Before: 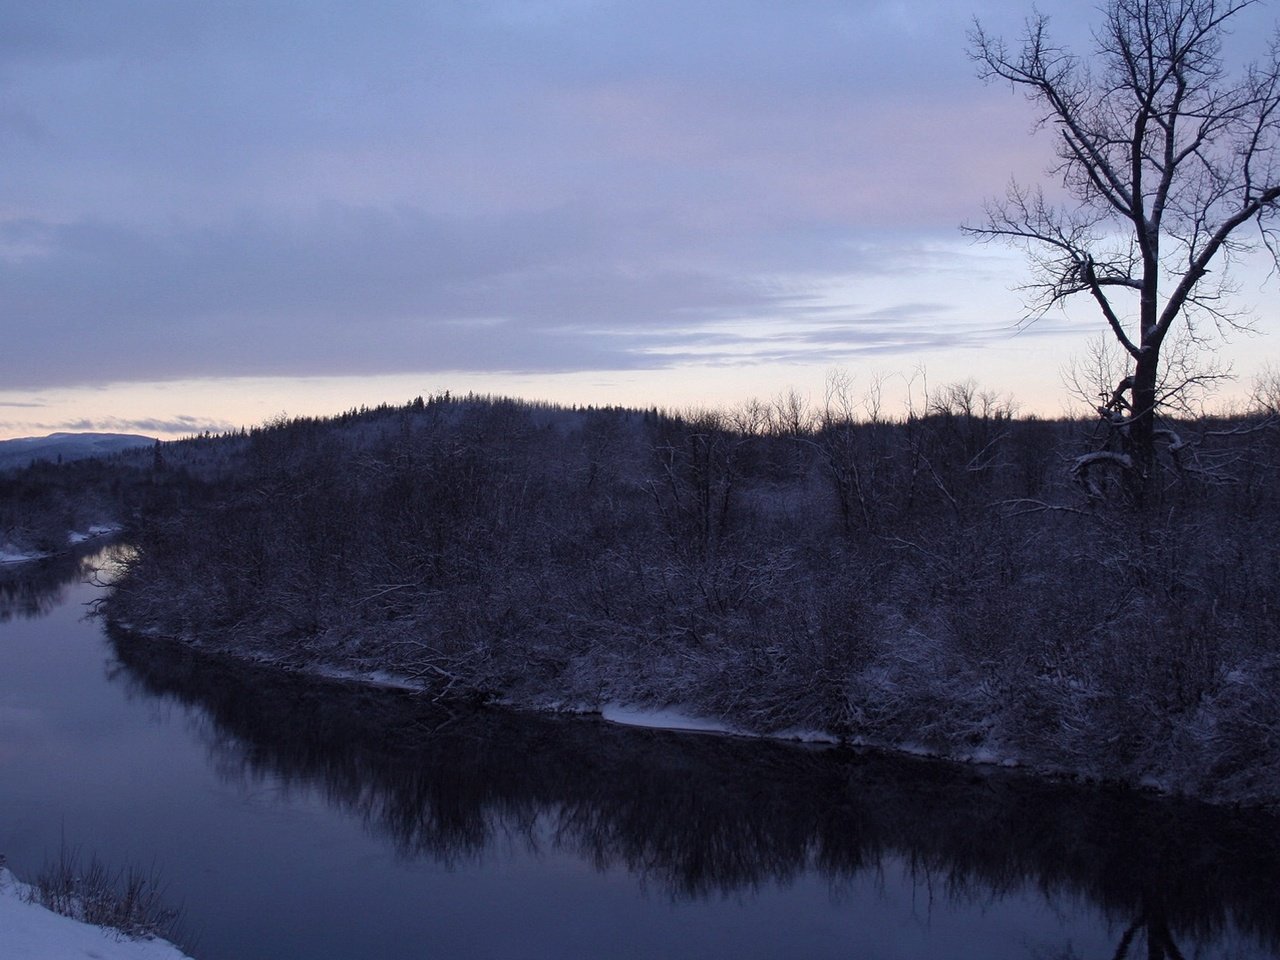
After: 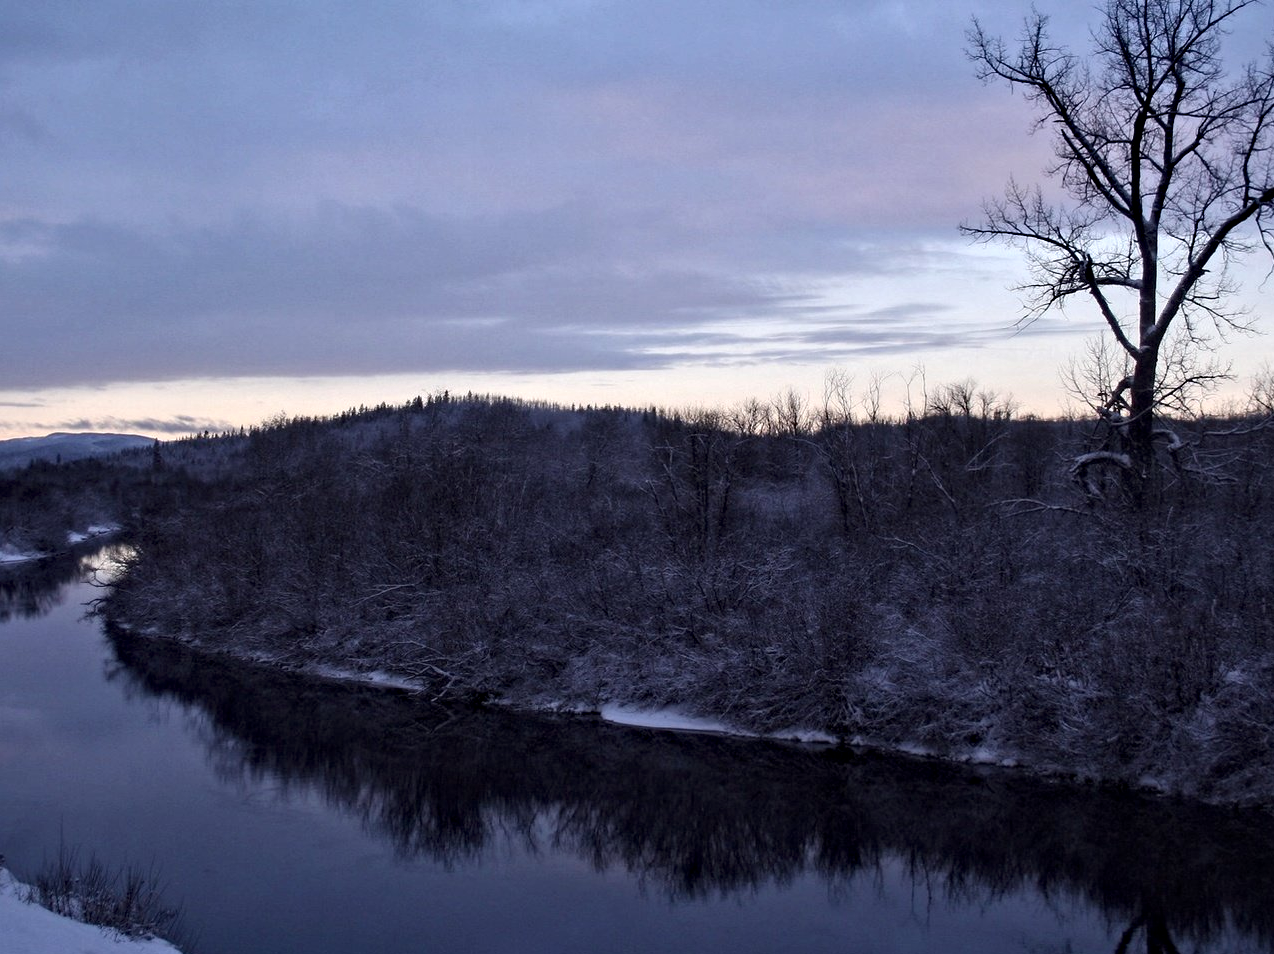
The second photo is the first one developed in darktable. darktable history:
contrast equalizer: octaves 7, y [[0.511, 0.558, 0.631, 0.632, 0.559, 0.512], [0.5 ×6], [0.5 ×6], [0 ×6], [0 ×6]]
crop: left 0.142%
